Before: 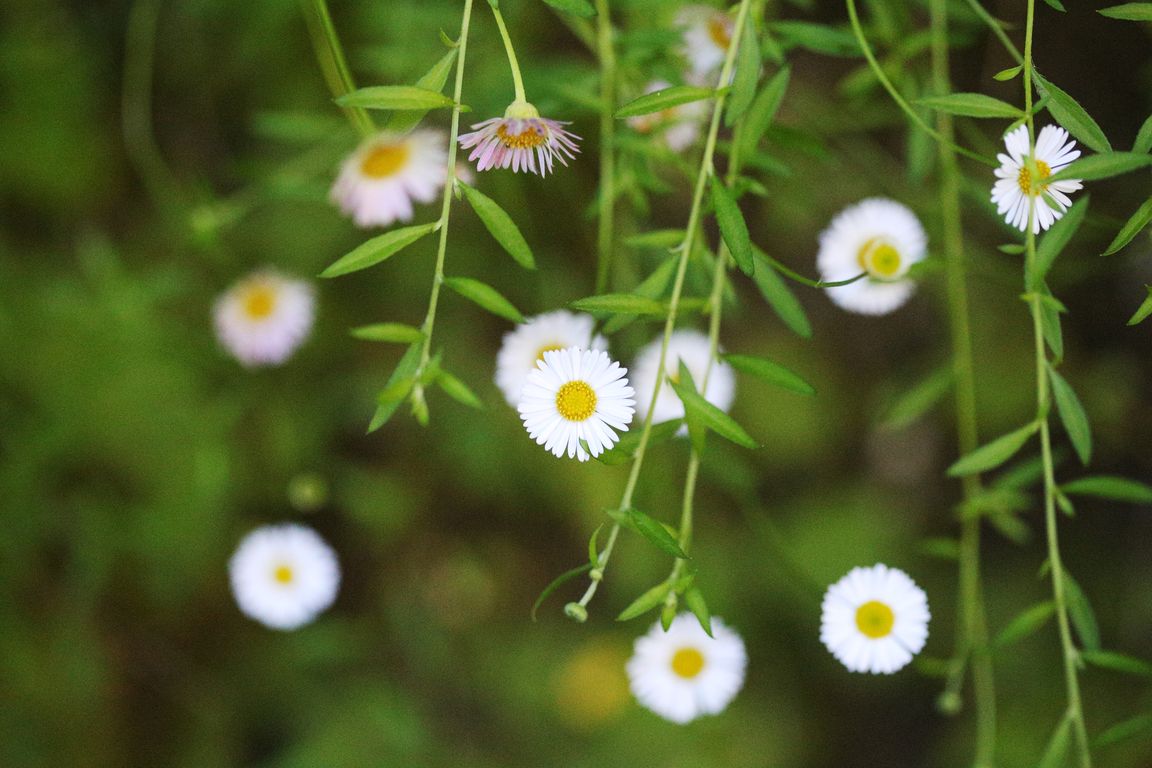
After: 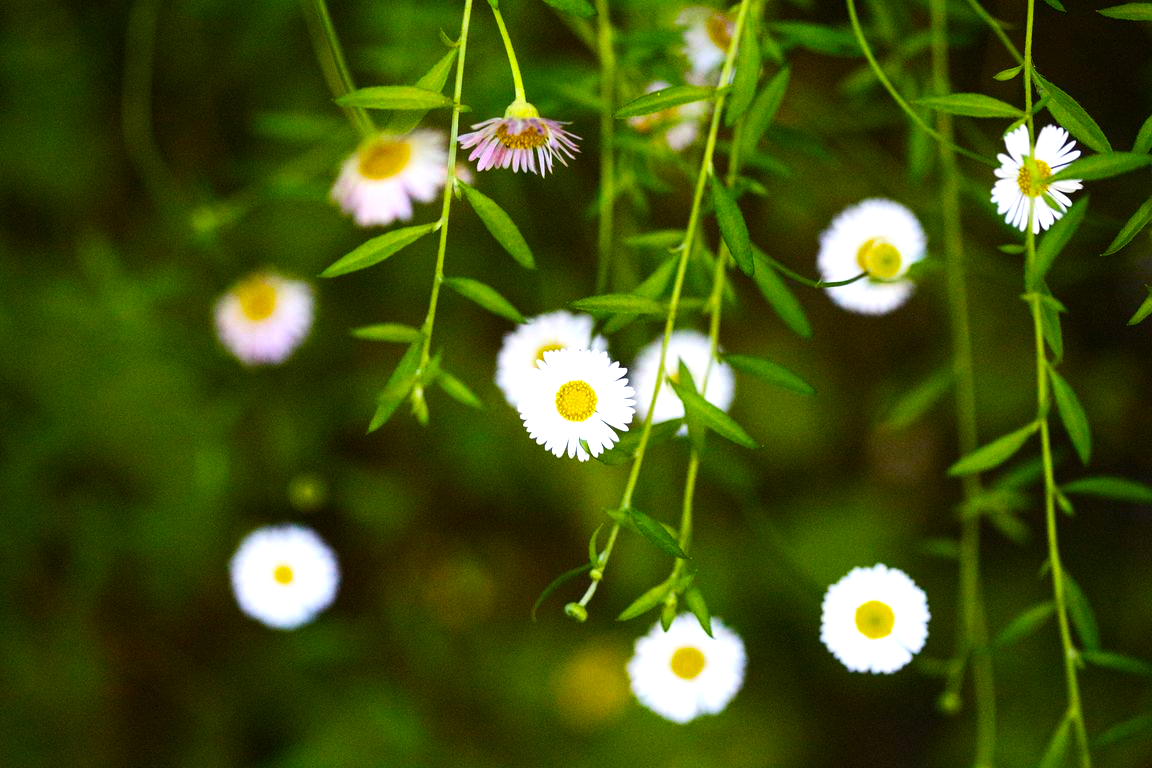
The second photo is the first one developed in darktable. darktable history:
color balance rgb: shadows lift › luminance -20.42%, linear chroma grading › global chroma 42.618%, perceptual saturation grading › global saturation 27.529%, perceptual saturation grading › highlights -24.936%, perceptual saturation grading › shadows 25.636%, perceptual brilliance grading › highlights 14.289%, perceptual brilliance grading › mid-tones -6.994%, perceptual brilliance grading › shadows -26.274%
